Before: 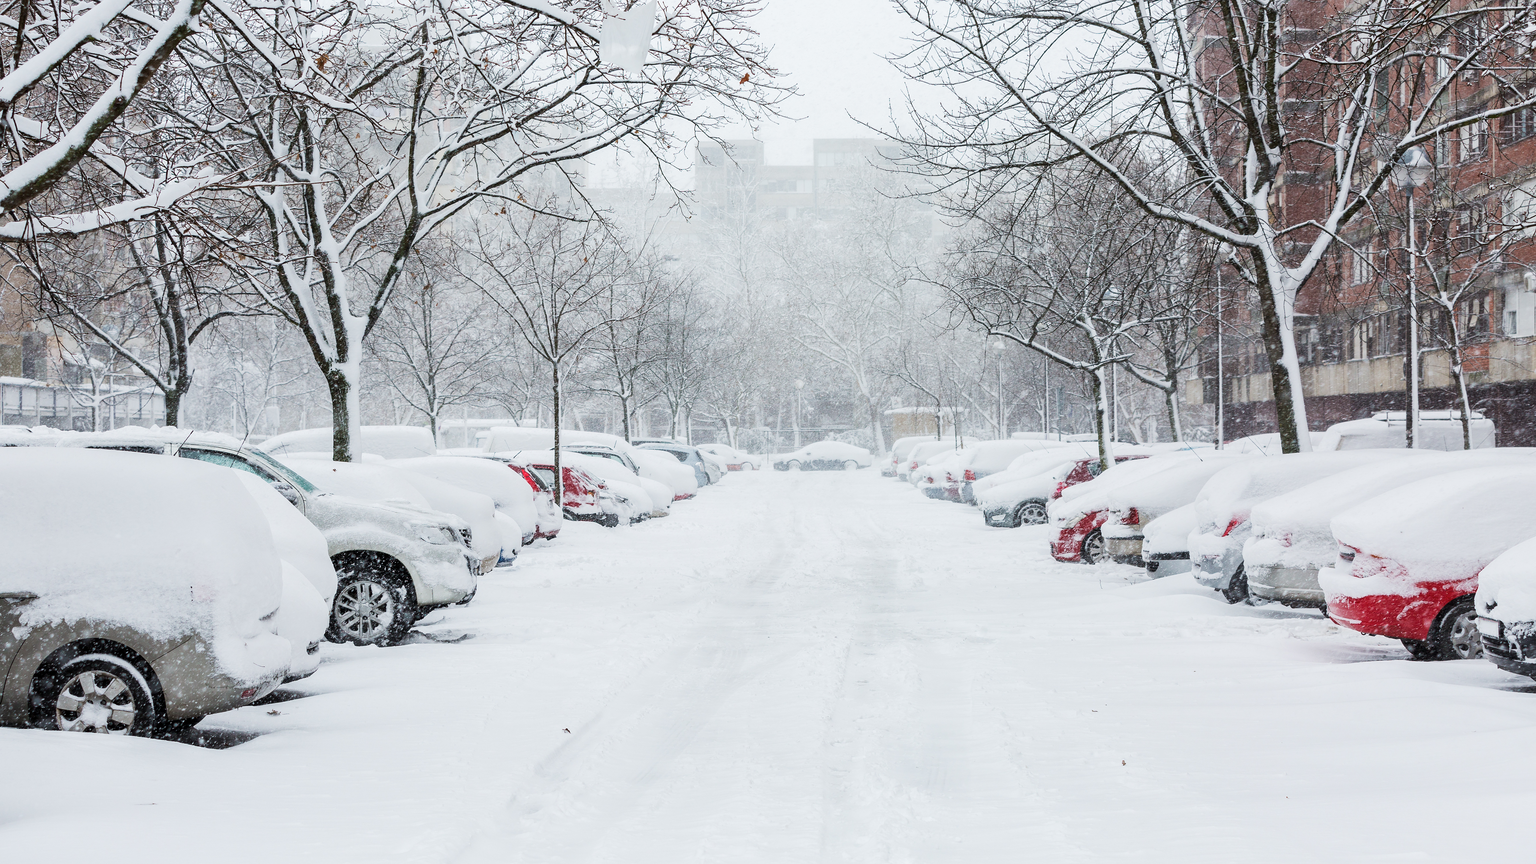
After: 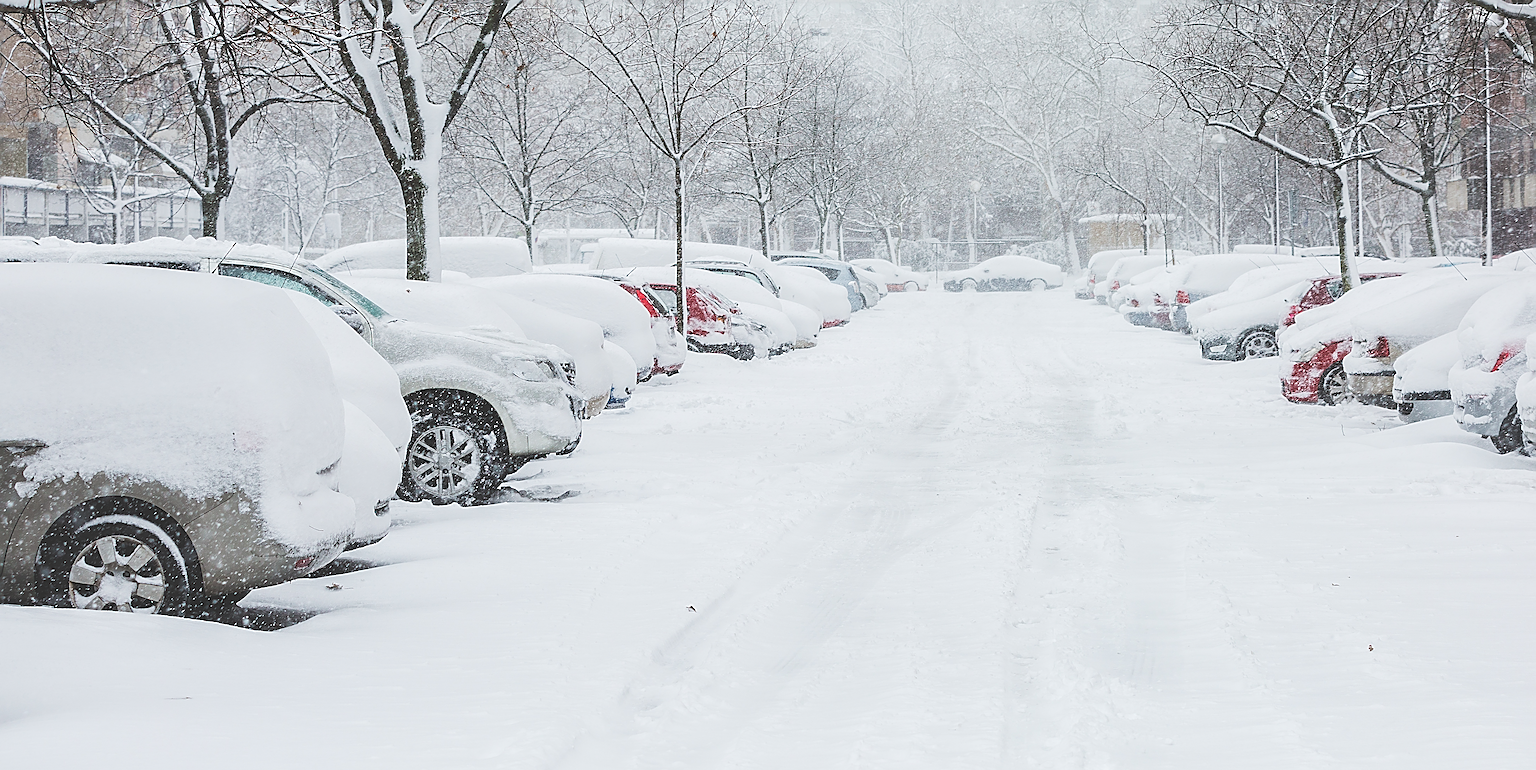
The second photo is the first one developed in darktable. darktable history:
crop: top 26.834%, right 17.993%
exposure: black level correction -0.03, compensate exposure bias true, compensate highlight preservation false
sharpen: radius 3.696, amount 0.921
